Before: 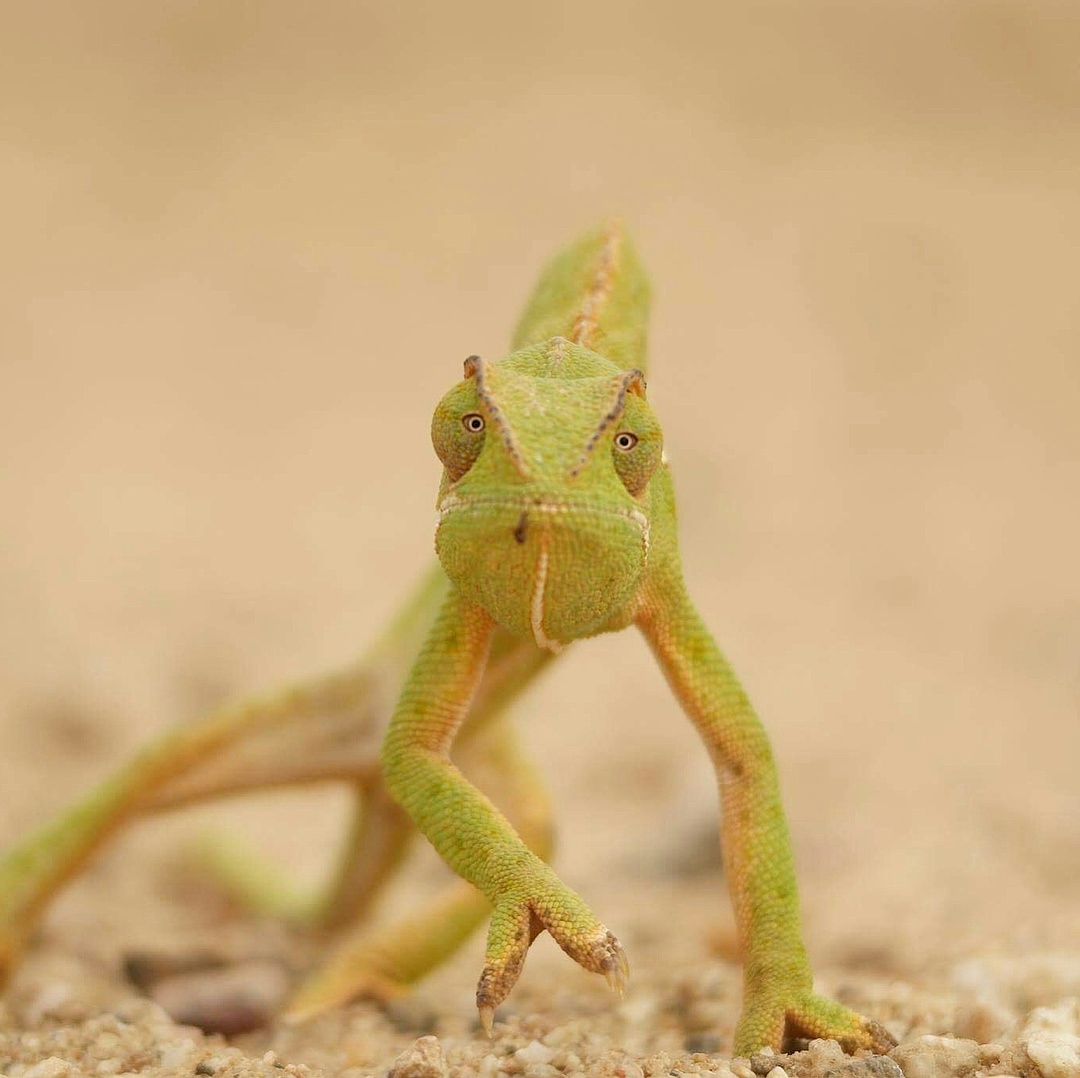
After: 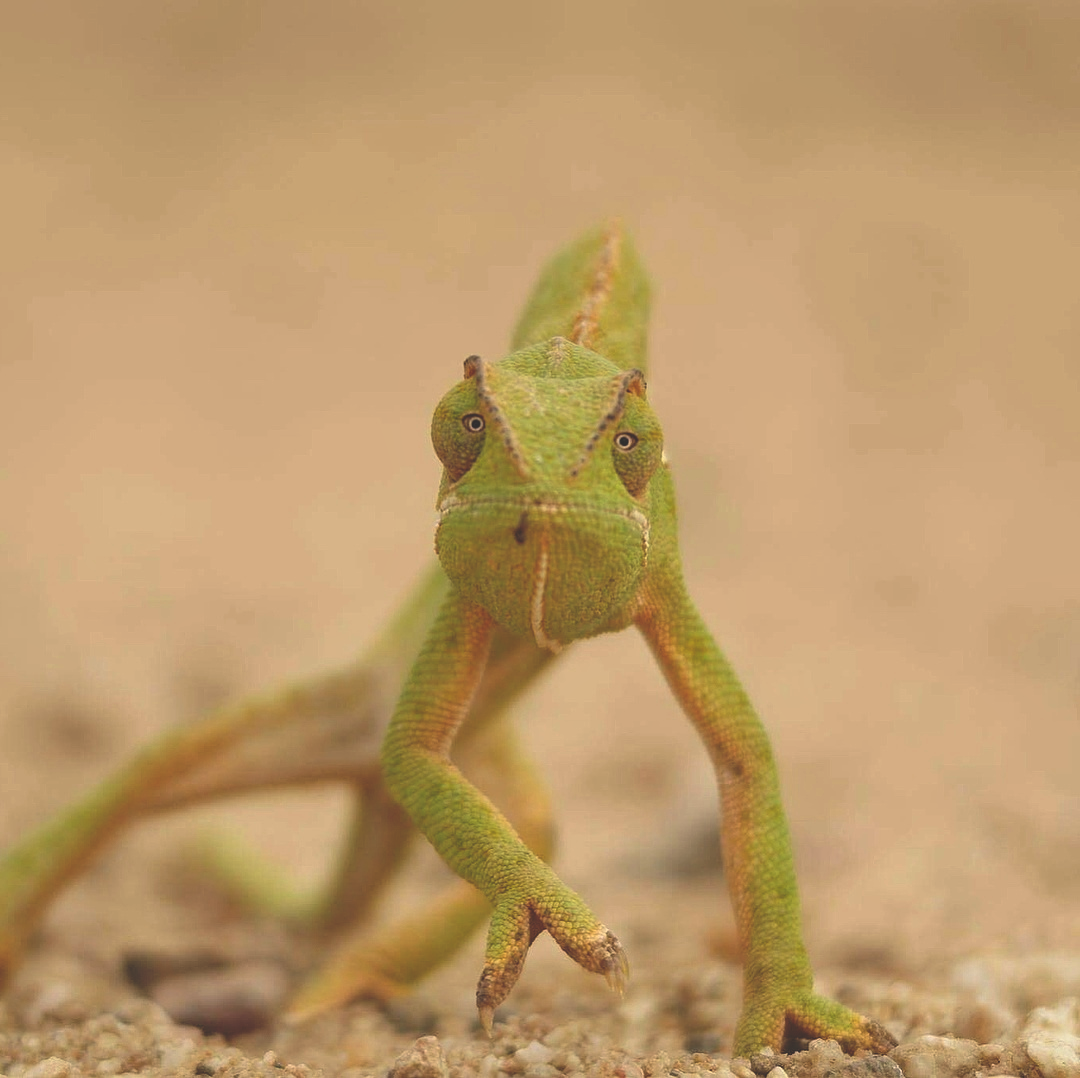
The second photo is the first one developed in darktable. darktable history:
rgb curve: curves: ch0 [(0, 0.186) (0.314, 0.284) (0.775, 0.708) (1, 1)], compensate middle gray true, preserve colors none
tone equalizer: on, module defaults
